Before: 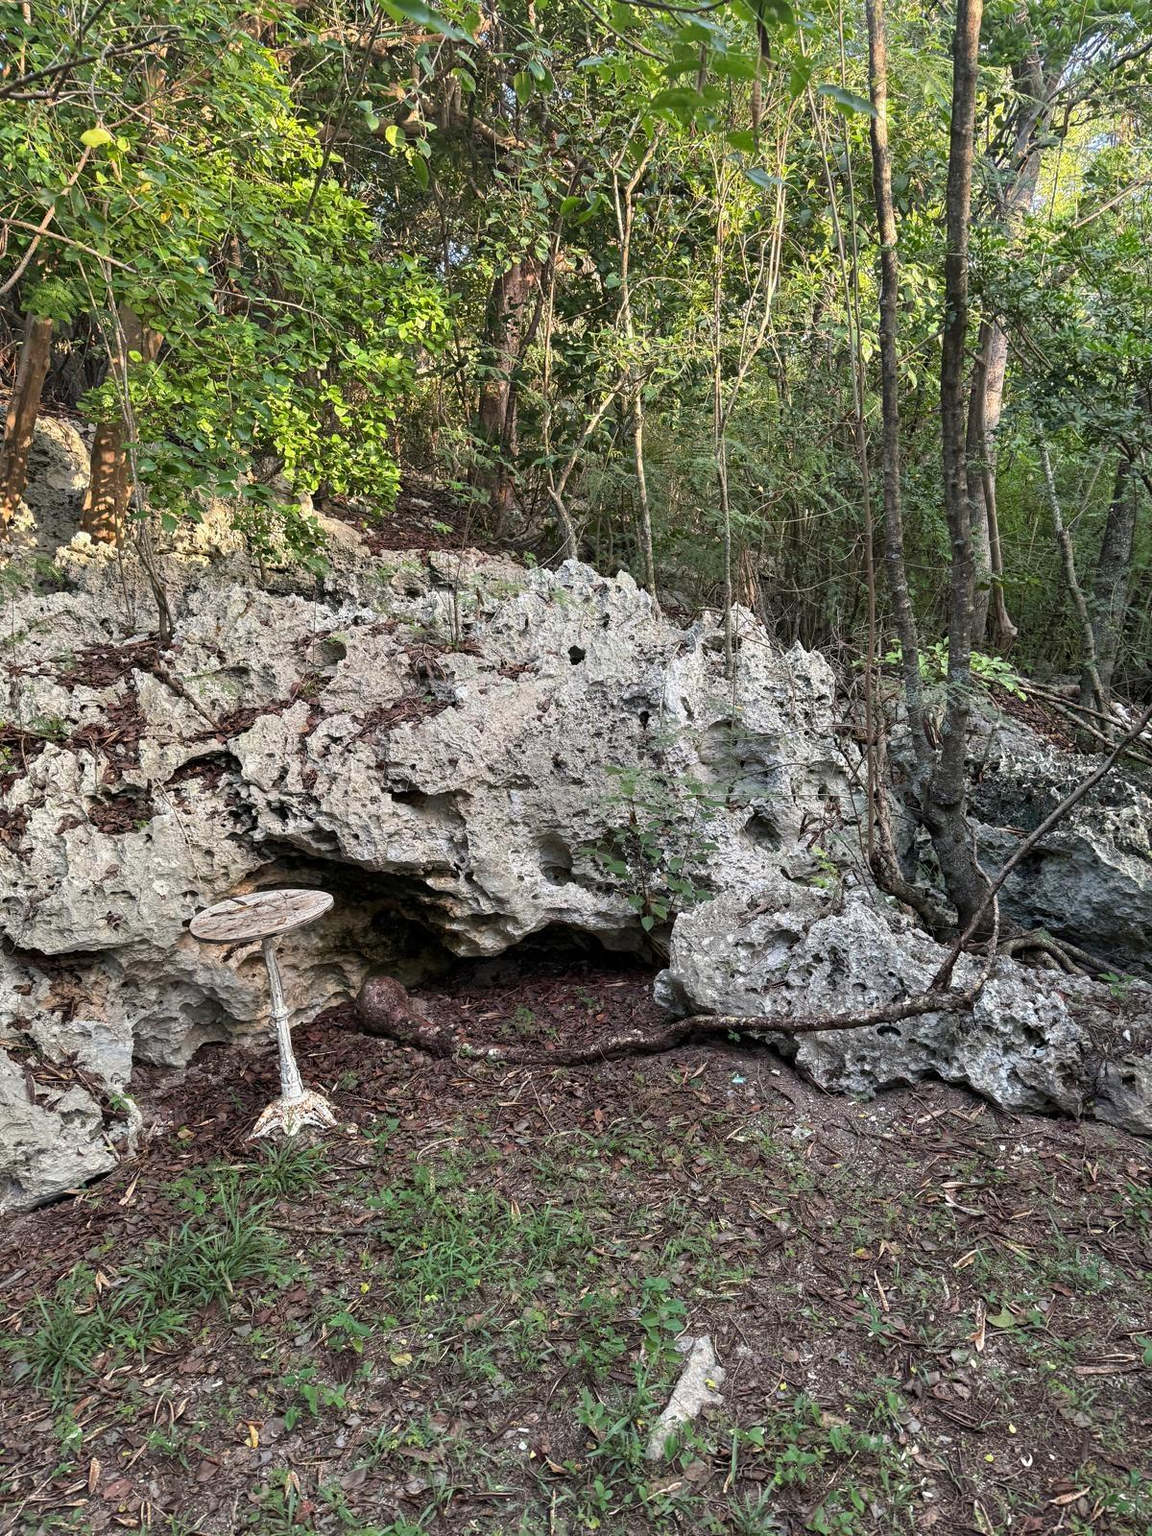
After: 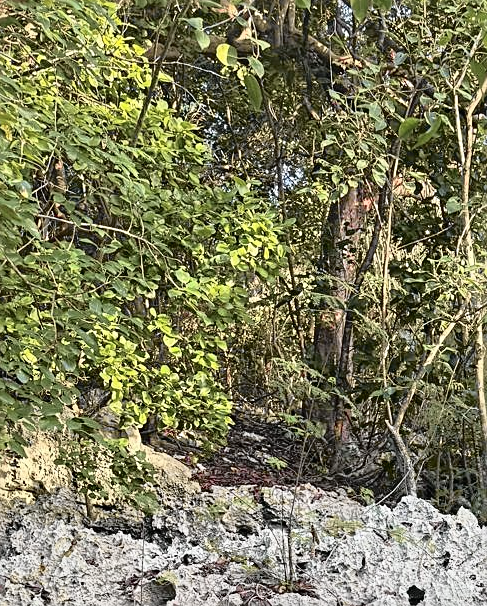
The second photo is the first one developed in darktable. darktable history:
exposure: compensate highlight preservation false
crop: left 15.452%, top 5.459%, right 43.956%, bottom 56.62%
tone curve: curves: ch0 [(0, 0.009) (0.105, 0.08) (0.195, 0.18) (0.283, 0.316) (0.384, 0.434) (0.485, 0.531) (0.638, 0.69) (0.81, 0.872) (1, 0.977)]; ch1 [(0, 0) (0.161, 0.092) (0.35, 0.33) (0.379, 0.401) (0.456, 0.469) (0.502, 0.5) (0.525, 0.514) (0.586, 0.617) (0.635, 0.655) (1, 1)]; ch2 [(0, 0) (0.371, 0.362) (0.437, 0.437) (0.48, 0.49) (0.53, 0.515) (0.56, 0.571) (0.622, 0.606) (1, 1)], color space Lab, independent channels, preserve colors none
sharpen: on, module defaults
